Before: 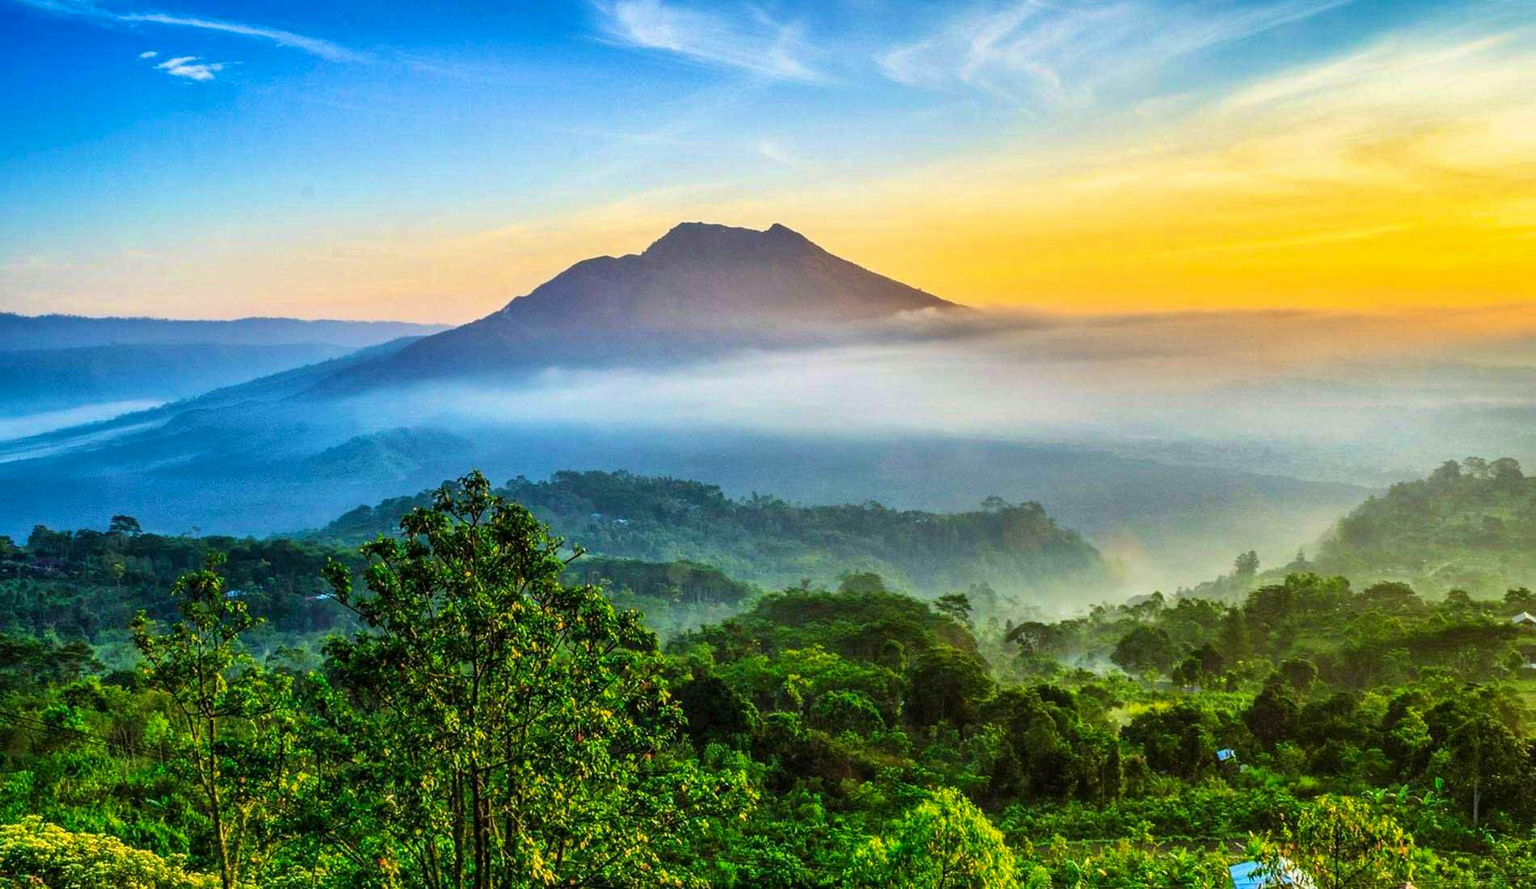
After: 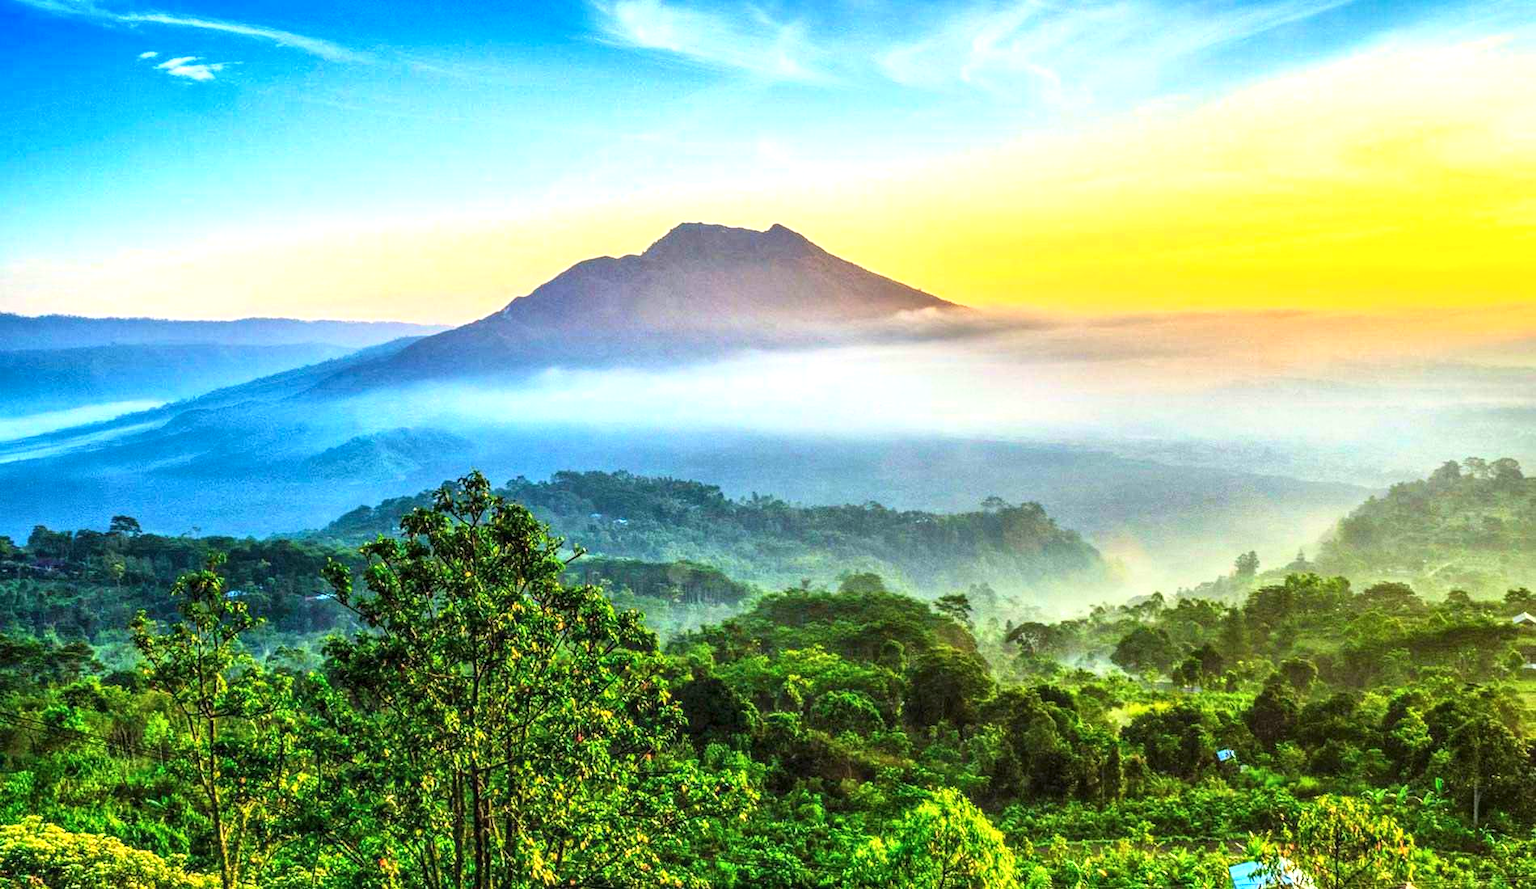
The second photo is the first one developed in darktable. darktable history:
exposure: black level correction -0.001, exposure 0.529 EV, compensate exposure bias true, compensate highlight preservation false
local contrast: on, module defaults
tone equalizer: edges refinement/feathering 500, mask exposure compensation -1.57 EV, preserve details no
base curve: curves: ch0 [(0, 0) (0.666, 0.806) (1, 1)]
